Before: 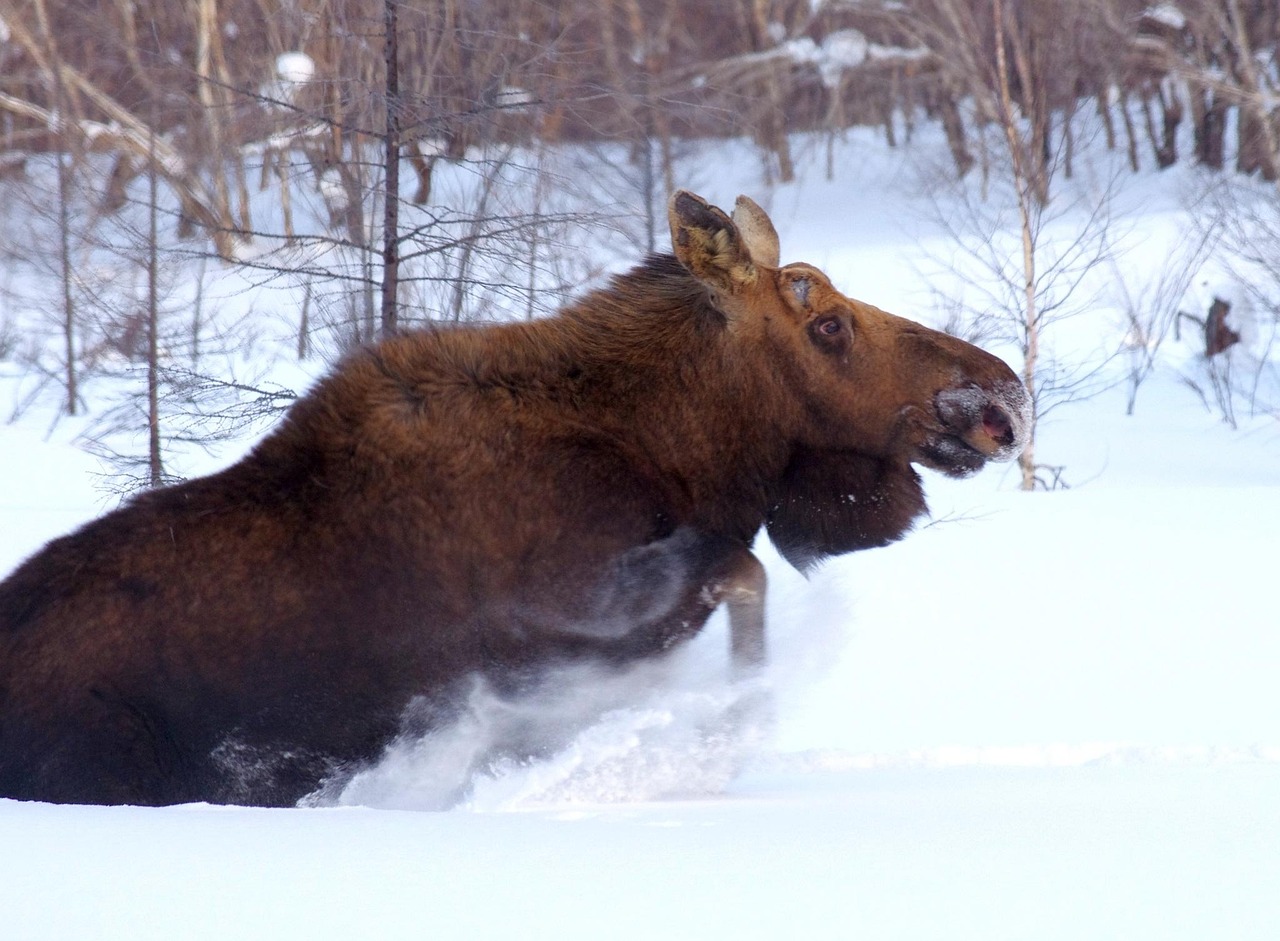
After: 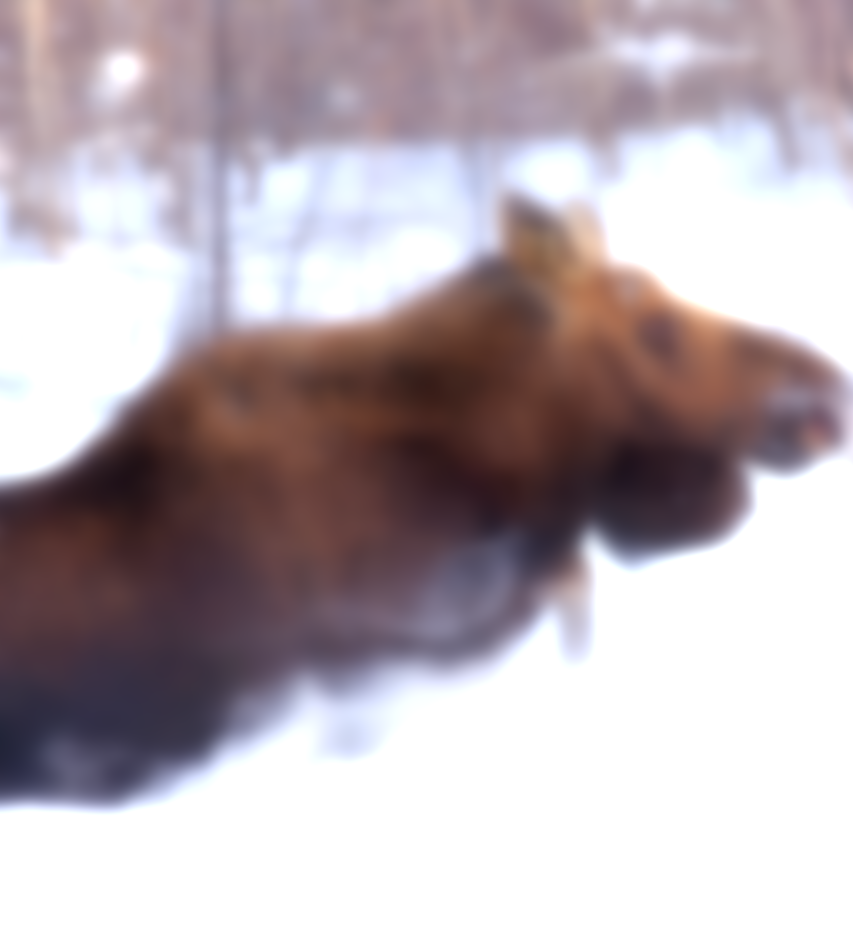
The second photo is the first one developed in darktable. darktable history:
lowpass: on, module defaults
exposure: black level correction 0, exposure 1.015 EV, compensate exposure bias true, compensate highlight preservation false
crop and rotate: left 13.409%, right 19.924%
